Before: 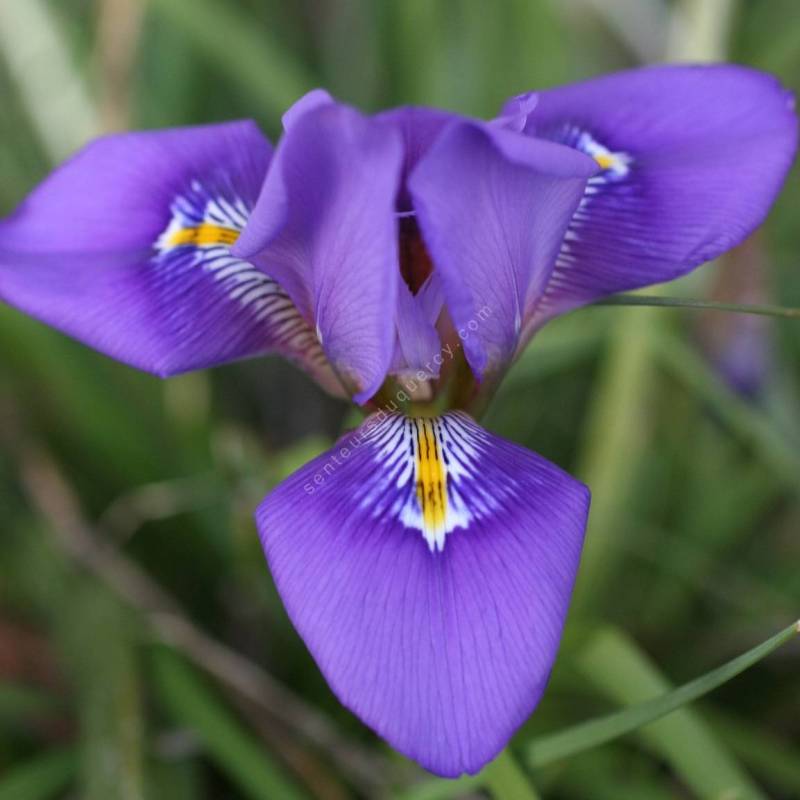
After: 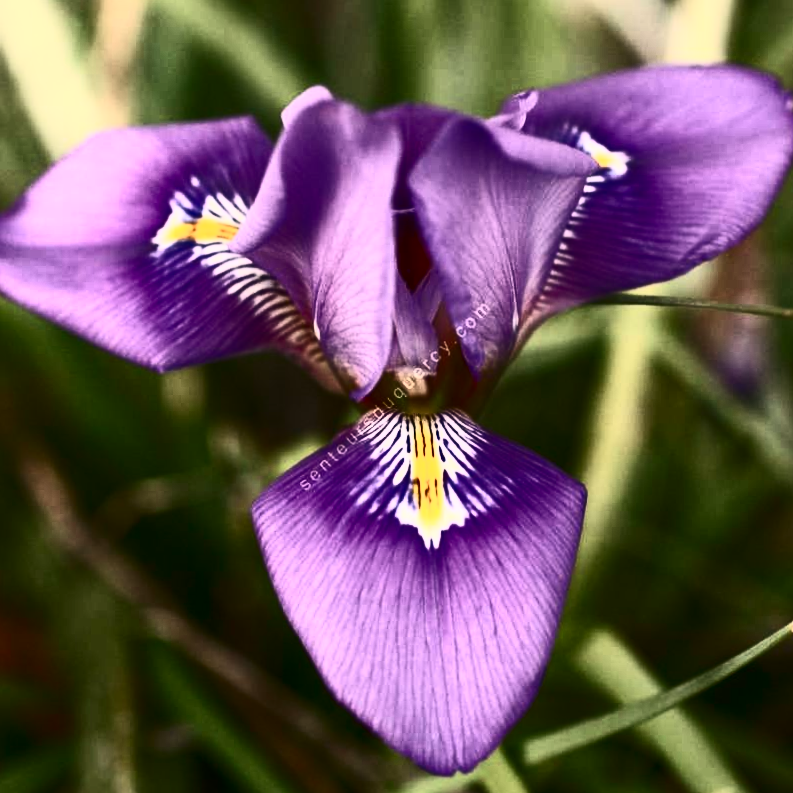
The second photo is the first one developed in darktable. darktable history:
white balance: red 1.138, green 0.996, blue 0.812
crop and rotate: angle -0.5°
contrast brightness saturation: contrast 0.93, brightness 0.2
